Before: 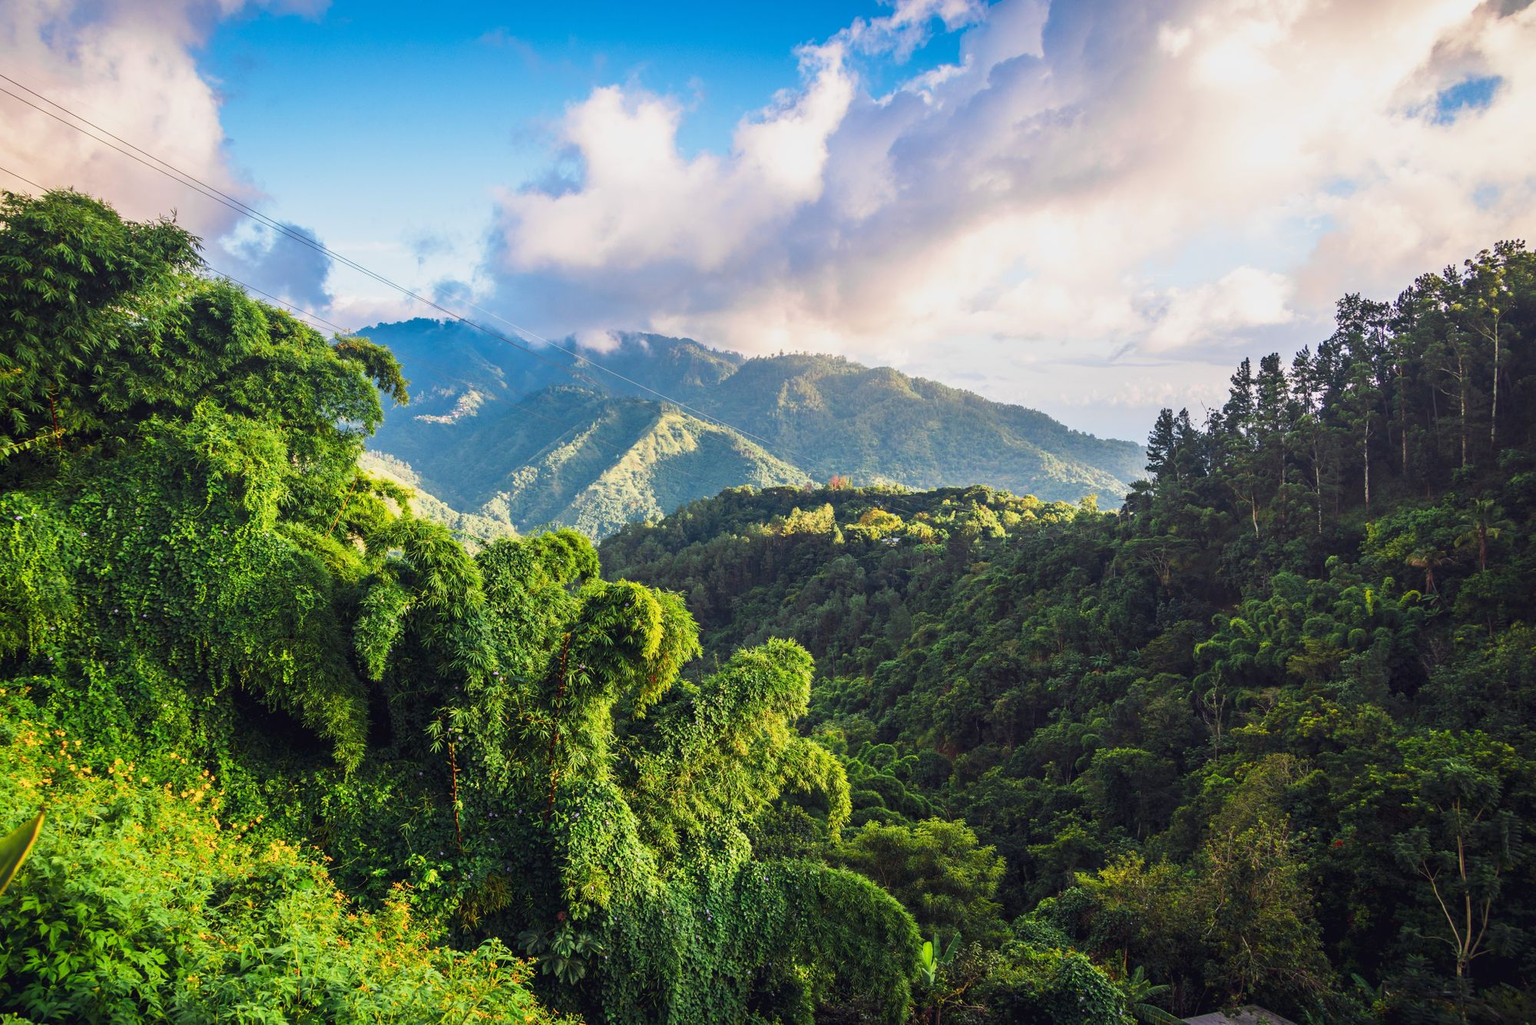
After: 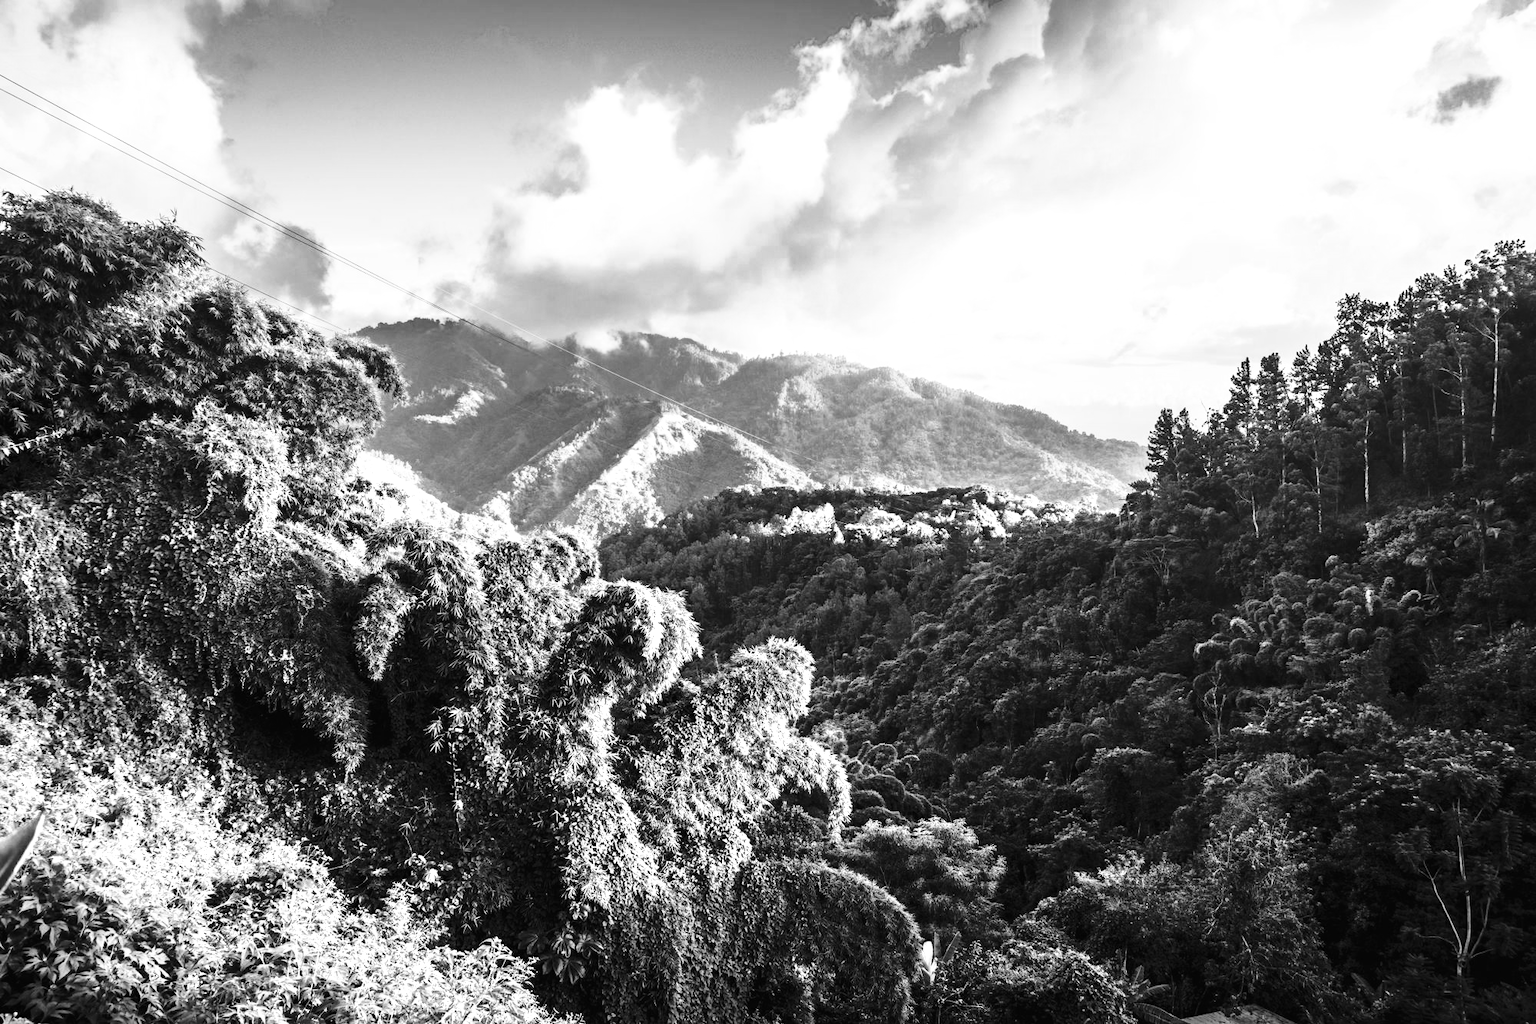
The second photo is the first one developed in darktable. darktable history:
base curve: curves: ch0 [(0, 0) (0.028, 0.03) (0.121, 0.232) (0.46, 0.748) (0.859, 0.968) (1, 1)], preserve colors none
color balance rgb: shadows lift › luminance -20%, power › hue 72.24°, highlights gain › luminance 15%, global offset › hue 171.6°, perceptual saturation grading › highlights -30%, perceptual saturation grading › shadows 20%, global vibrance 30%, contrast 10%
color zones: curves: ch0 [(0.002, 0.593) (0.143, 0.417) (0.285, 0.541) (0.455, 0.289) (0.608, 0.327) (0.727, 0.283) (0.869, 0.571) (1, 0.603)]; ch1 [(0, 0) (0.143, 0) (0.286, 0) (0.429, 0) (0.571, 0) (0.714, 0) (0.857, 0)]
